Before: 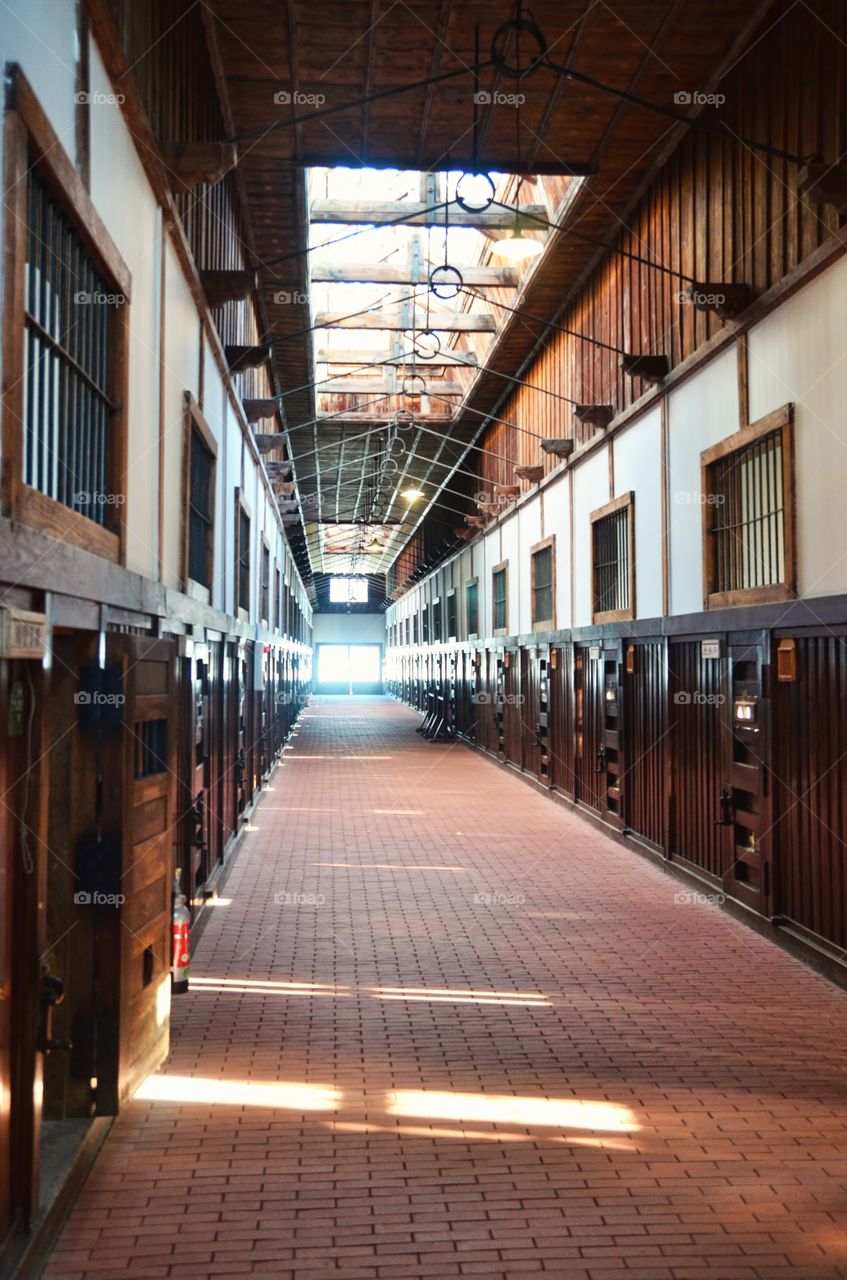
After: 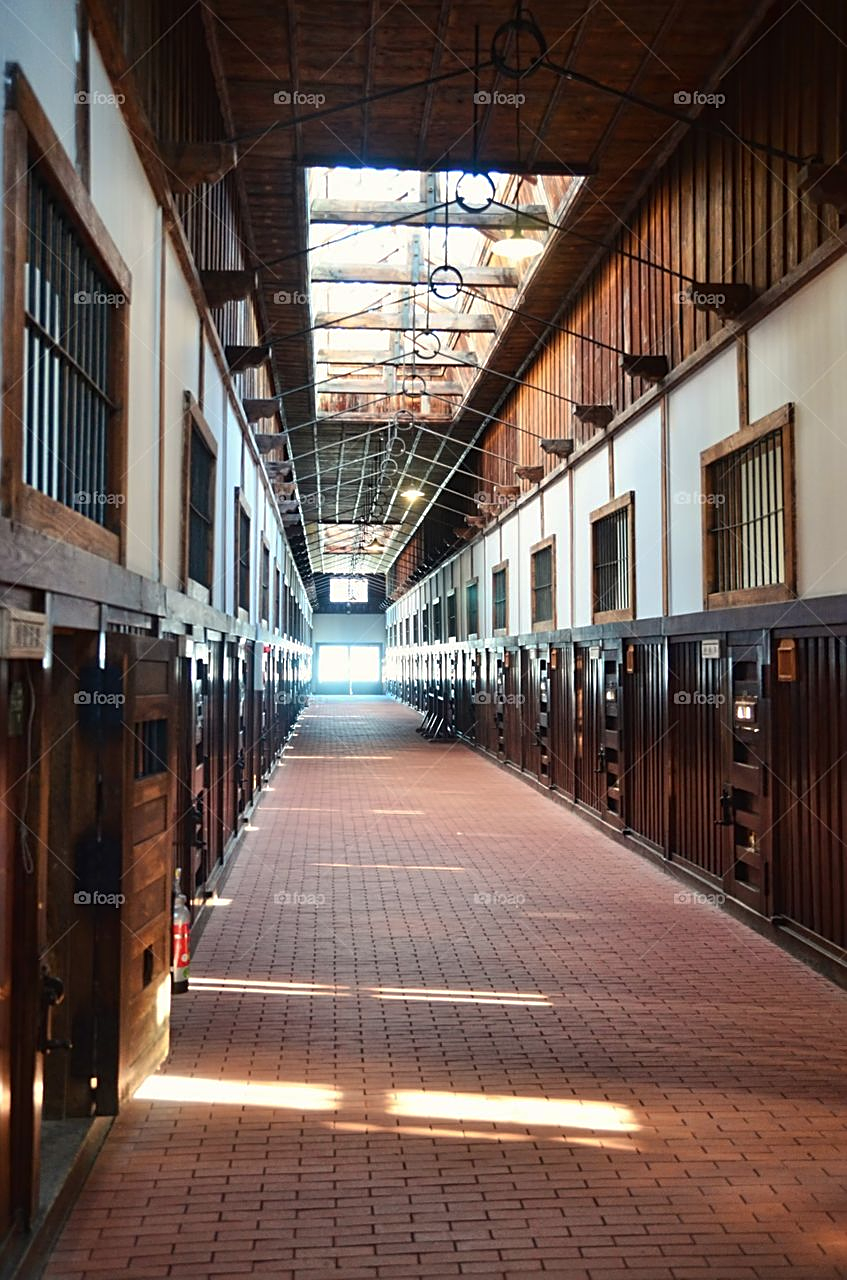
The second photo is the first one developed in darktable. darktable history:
sharpen: on, module defaults
base curve: curves: ch0 [(0, 0) (0.74, 0.67) (1, 1)], preserve colors none
